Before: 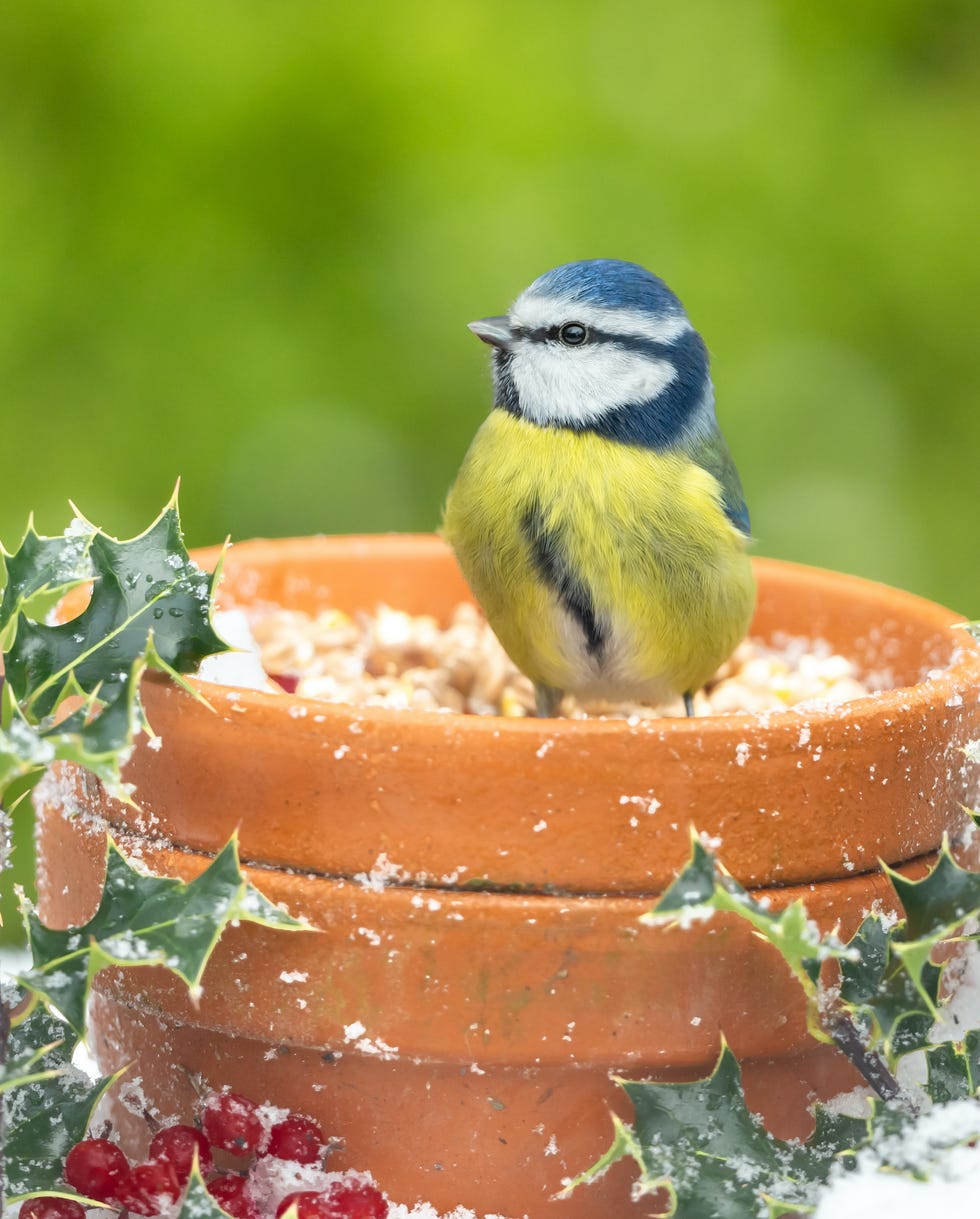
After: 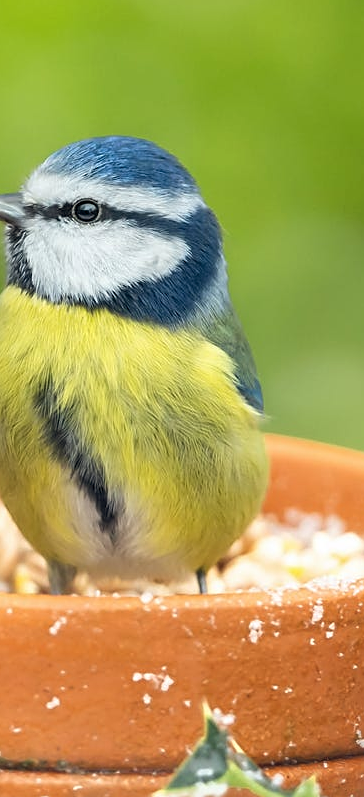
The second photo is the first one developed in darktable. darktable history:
crop and rotate: left 49.698%, top 10.096%, right 13.121%, bottom 24.444%
color balance rgb: shadows lift › luminance -19.605%, global offset › chroma 0.058%, global offset › hue 253.4°, linear chroma grading › global chroma 0.582%, perceptual saturation grading › global saturation 0.909%
sharpen: on, module defaults
